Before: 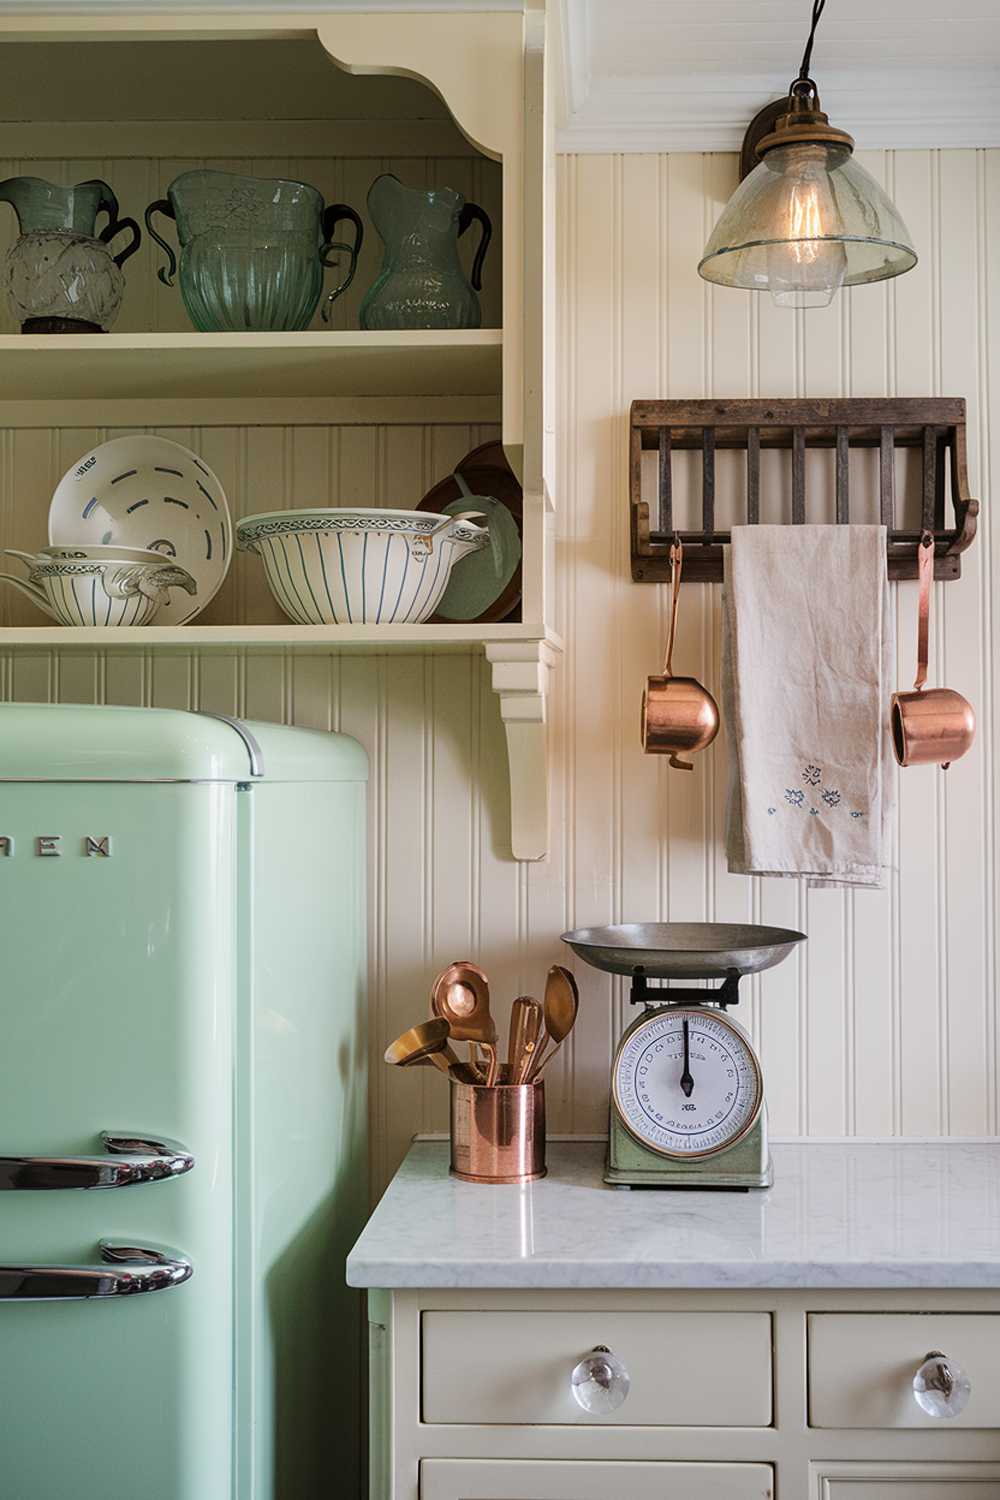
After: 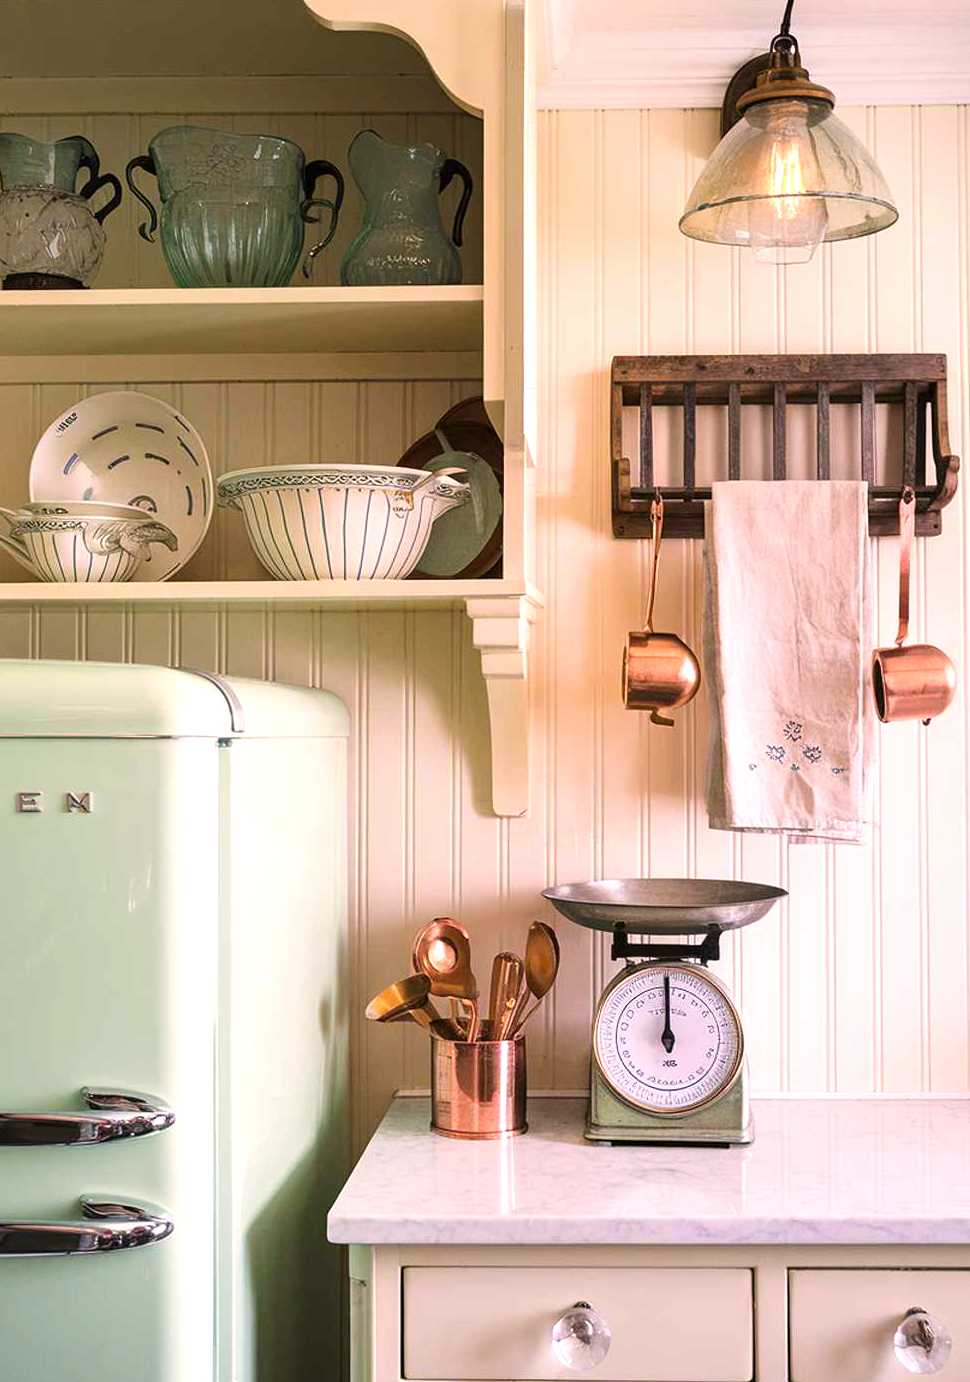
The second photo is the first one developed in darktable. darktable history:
color balance rgb: perceptual saturation grading › global saturation 0.67%, global vibrance 20%
color correction: highlights a* 12.89, highlights b* 5.38
crop: left 1.961%, top 2.953%, right 0.972%, bottom 4.876%
exposure: black level correction 0, exposure 0.691 EV, compensate highlight preservation false
